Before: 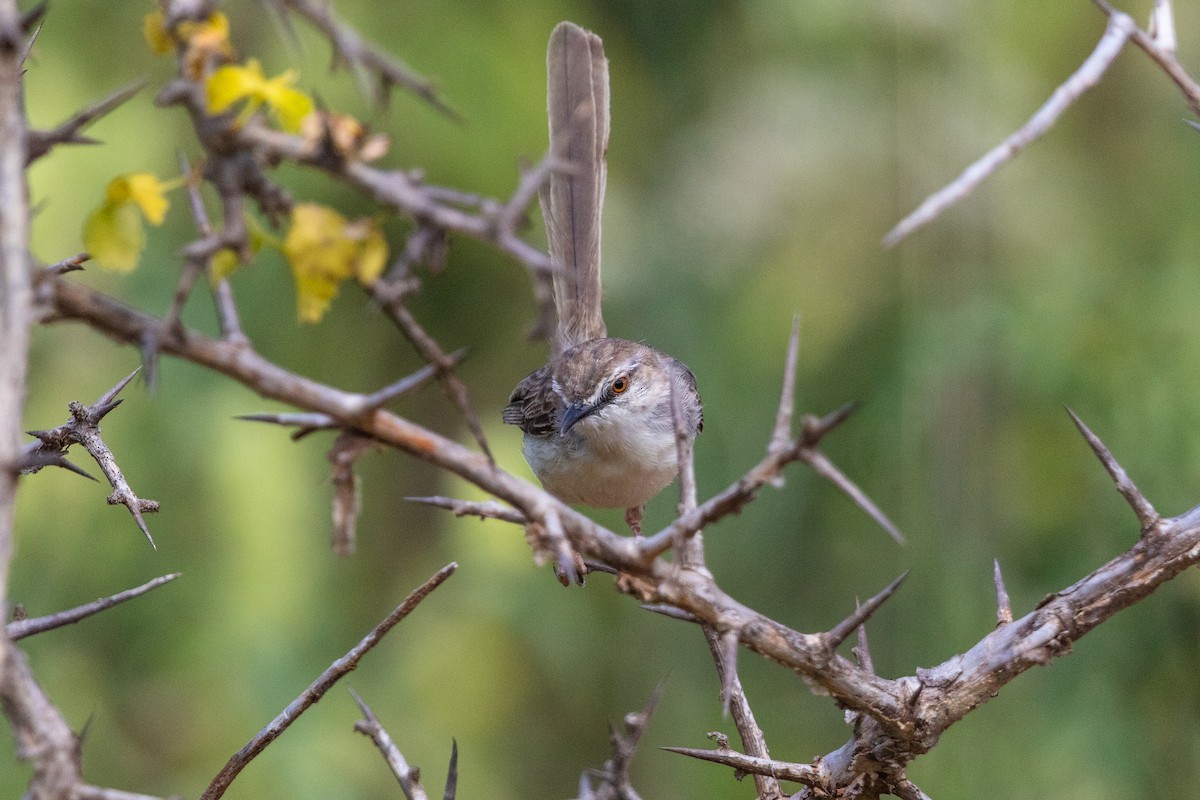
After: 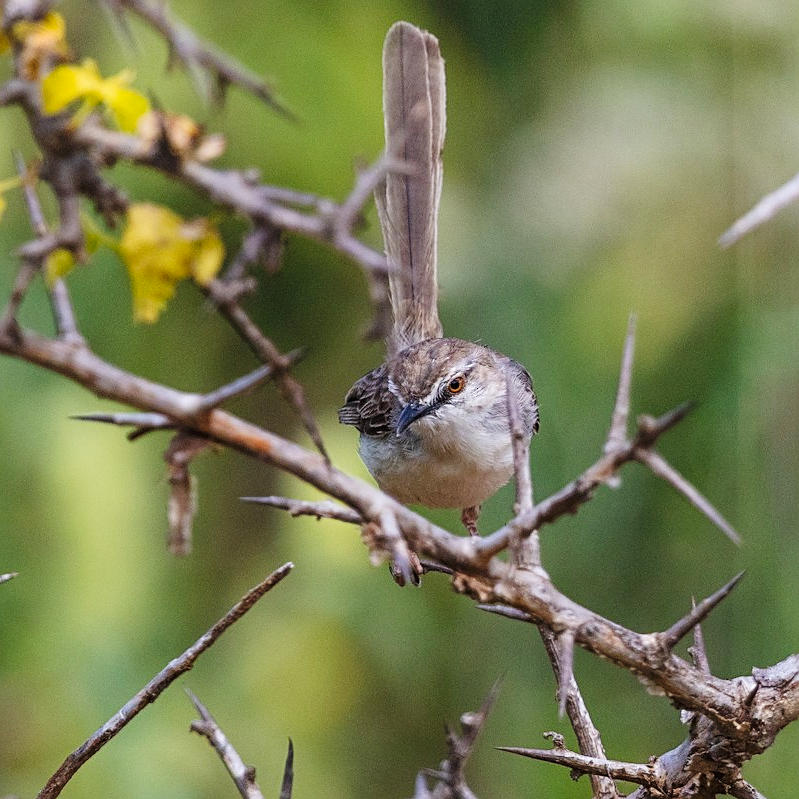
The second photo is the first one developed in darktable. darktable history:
sharpen: on, module defaults
tone curve: curves: ch0 [(0, 0) (0.003, 0.018) (0.011, 0.019) (0.025, 0.024) (0.044, 0.037) (0.069, 0.053) (0.1, 0.075) (0.136, 0.105) (0.177, 0.136) (0.224, 0.179) (0.277, 0.244) (0.335, 0.319) (0.399, 0.4) (0.468, 0.495) (0.543, 0.58) (0.623, 0.671) (0.709, 0.757) (0.801, 0.838) (0.898, 0.913) (1, 1)], preserve colors none
crop and rotate: left 13.692%, right 19.655%
